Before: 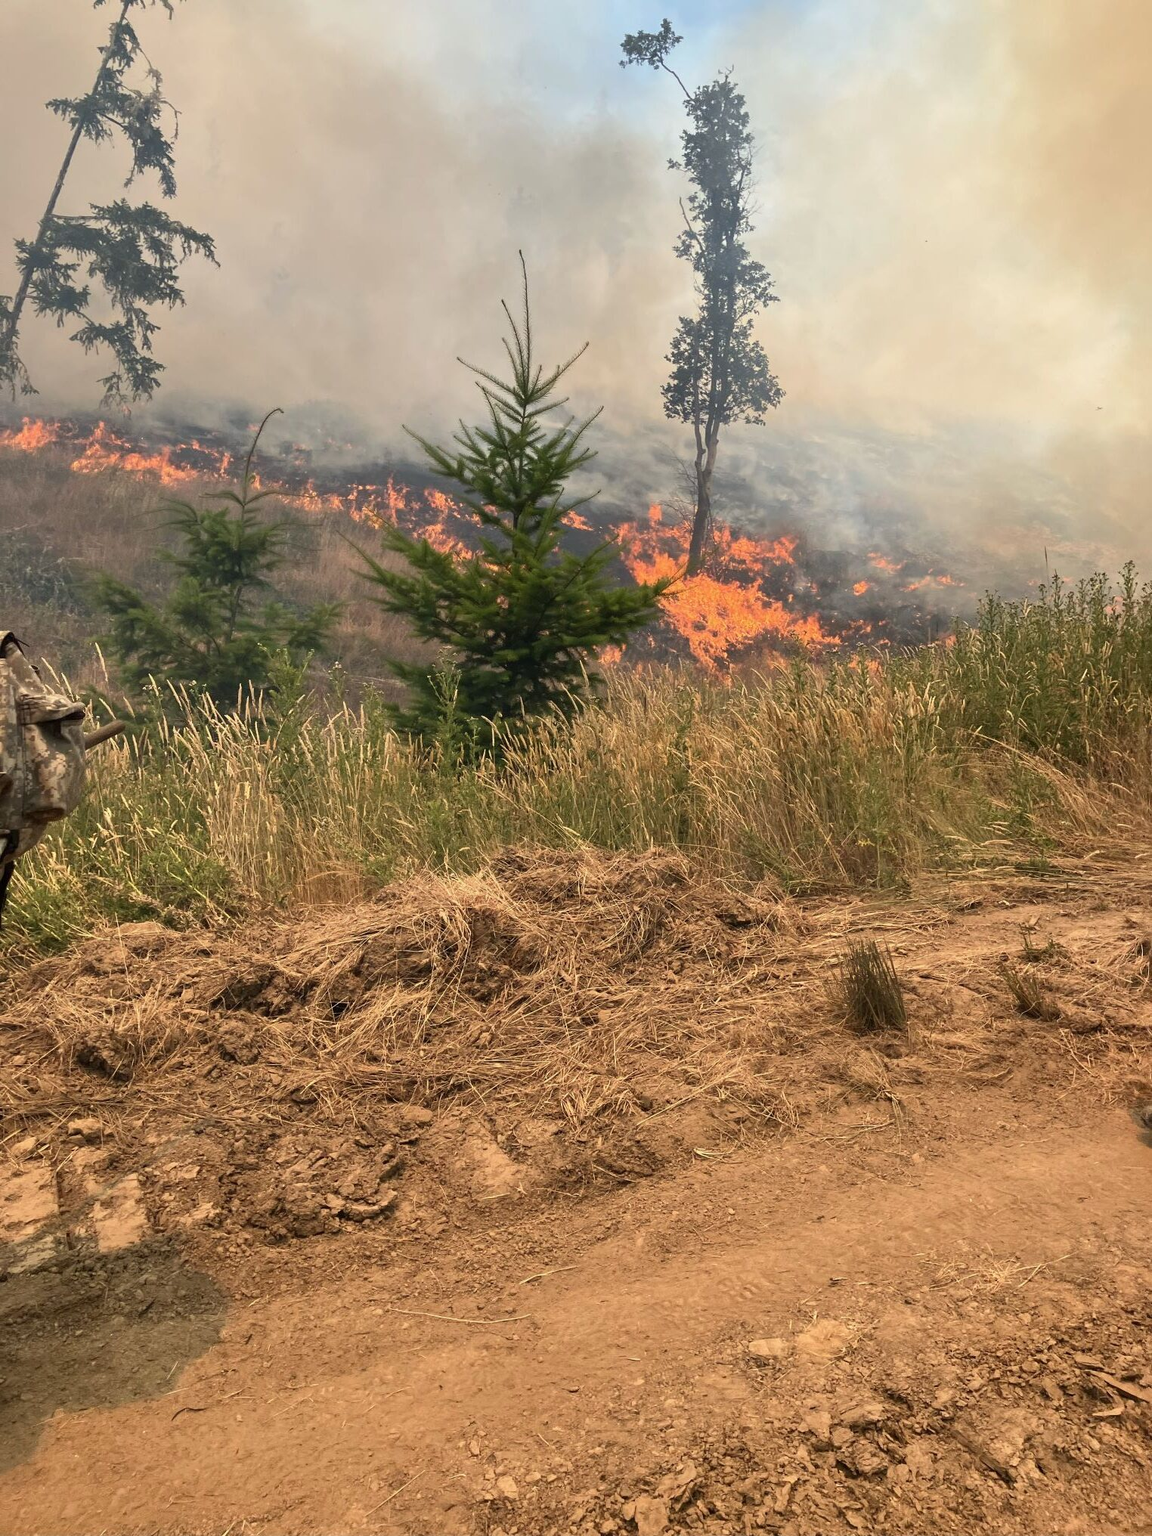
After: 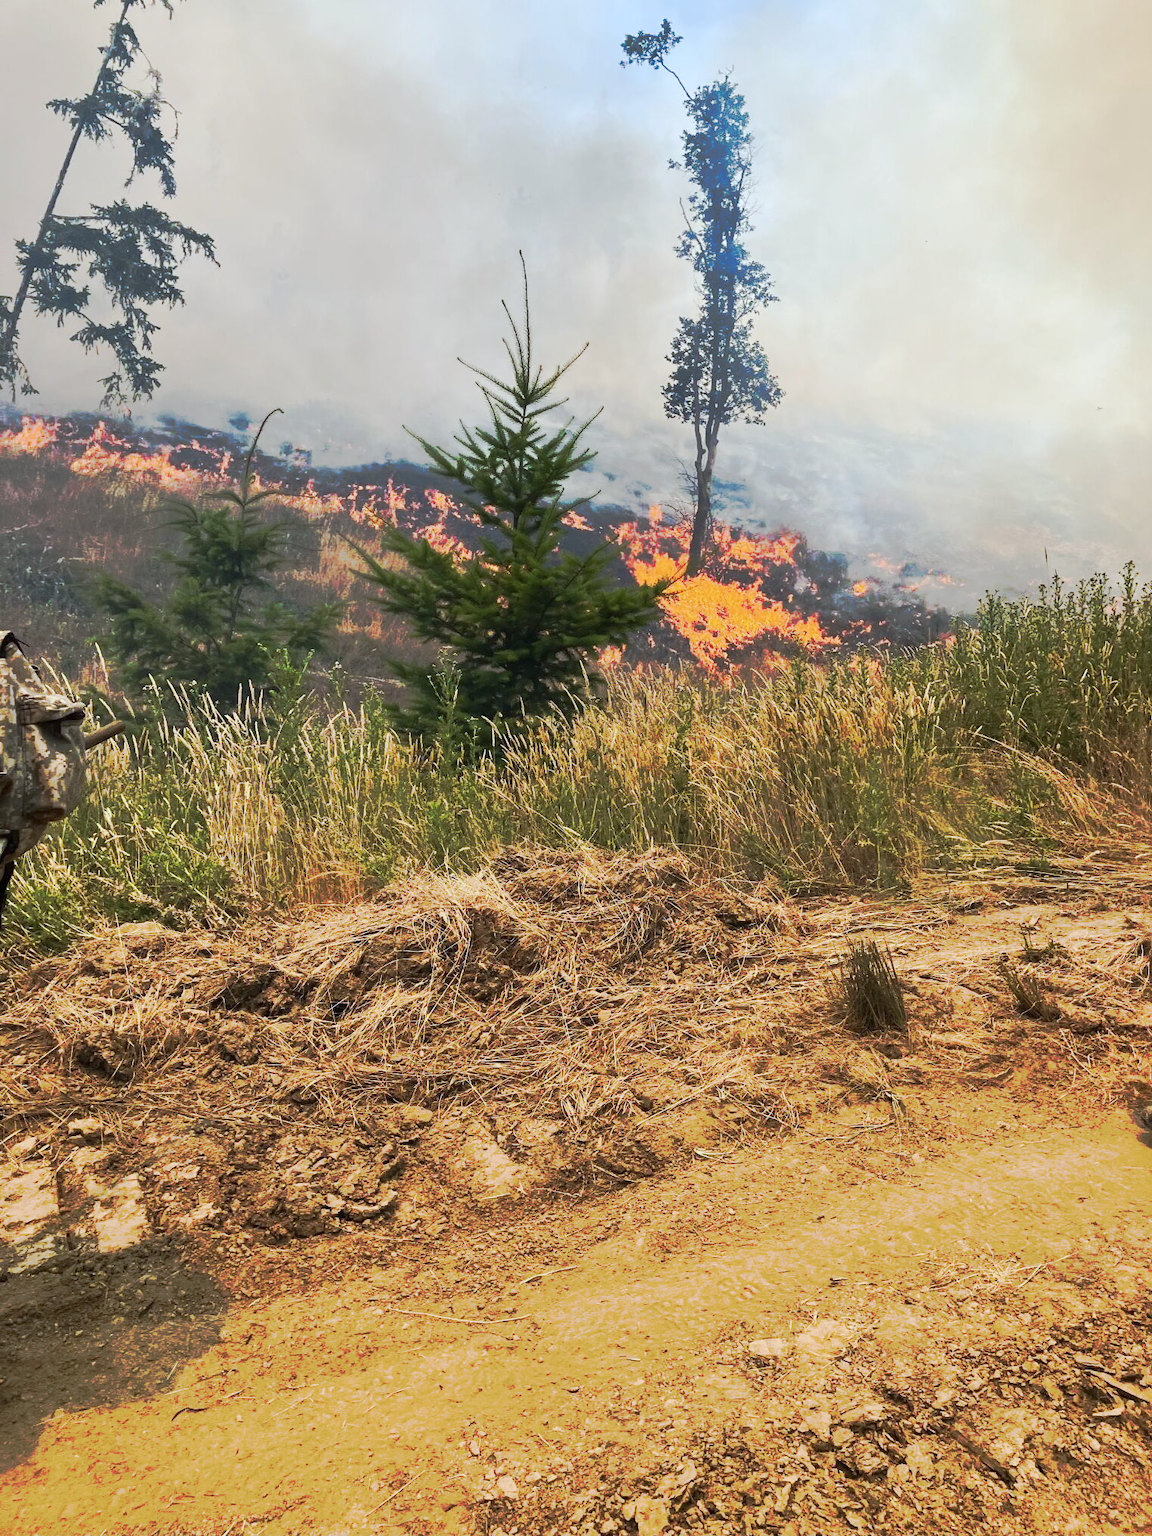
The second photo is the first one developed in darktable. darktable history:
tone curve: curves: ch0 [(0, 0) (0.003, 0.003) (0.011, 0.011) (0.025, 0.024) (0.044, 0.043) (0.069, 0.067) (0.1, 0.096) (0.136, 0.131) (0.177, 0.171) (0.224, 0.216) (0.277, 0.267) (0.335, 0.323) (0.399, 0.384) (0.468, 0.451) (0.543, 0.678) (0.623, 0.734) (0.709, 0.795) (0.801, 0.859) (0.898, 0.928) (1, 1)], preserve colors none
white balance: red 0.924, blue 1.095
